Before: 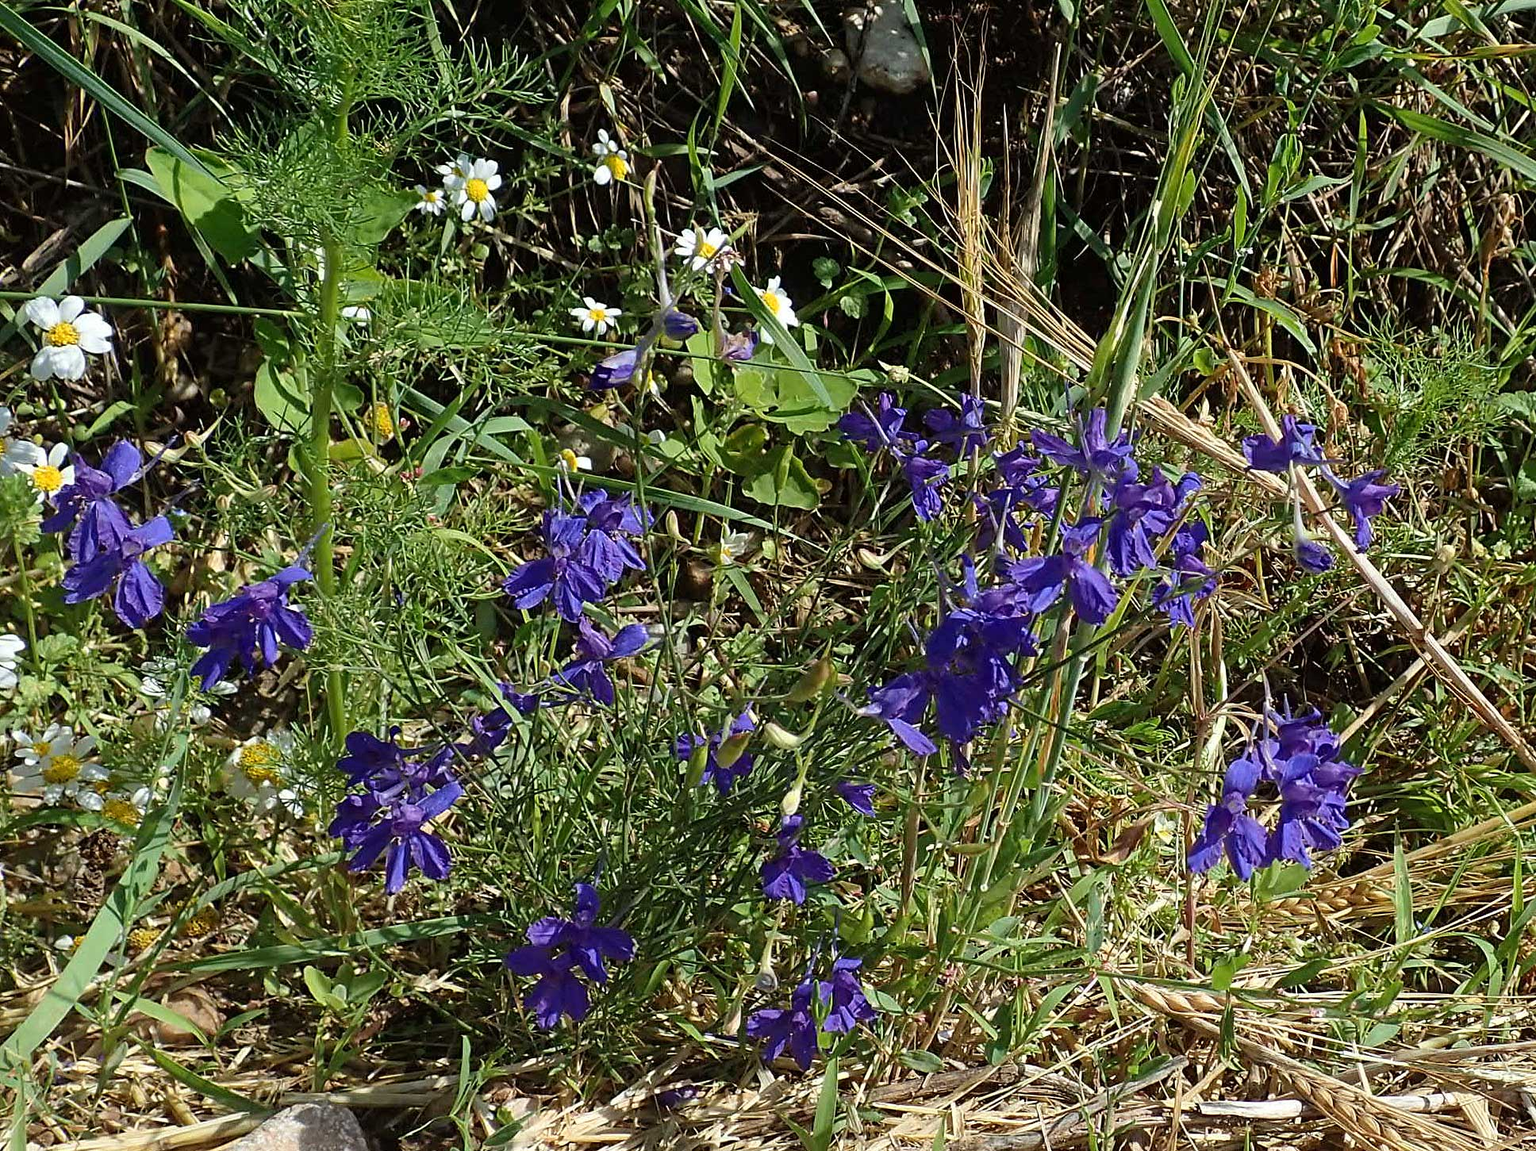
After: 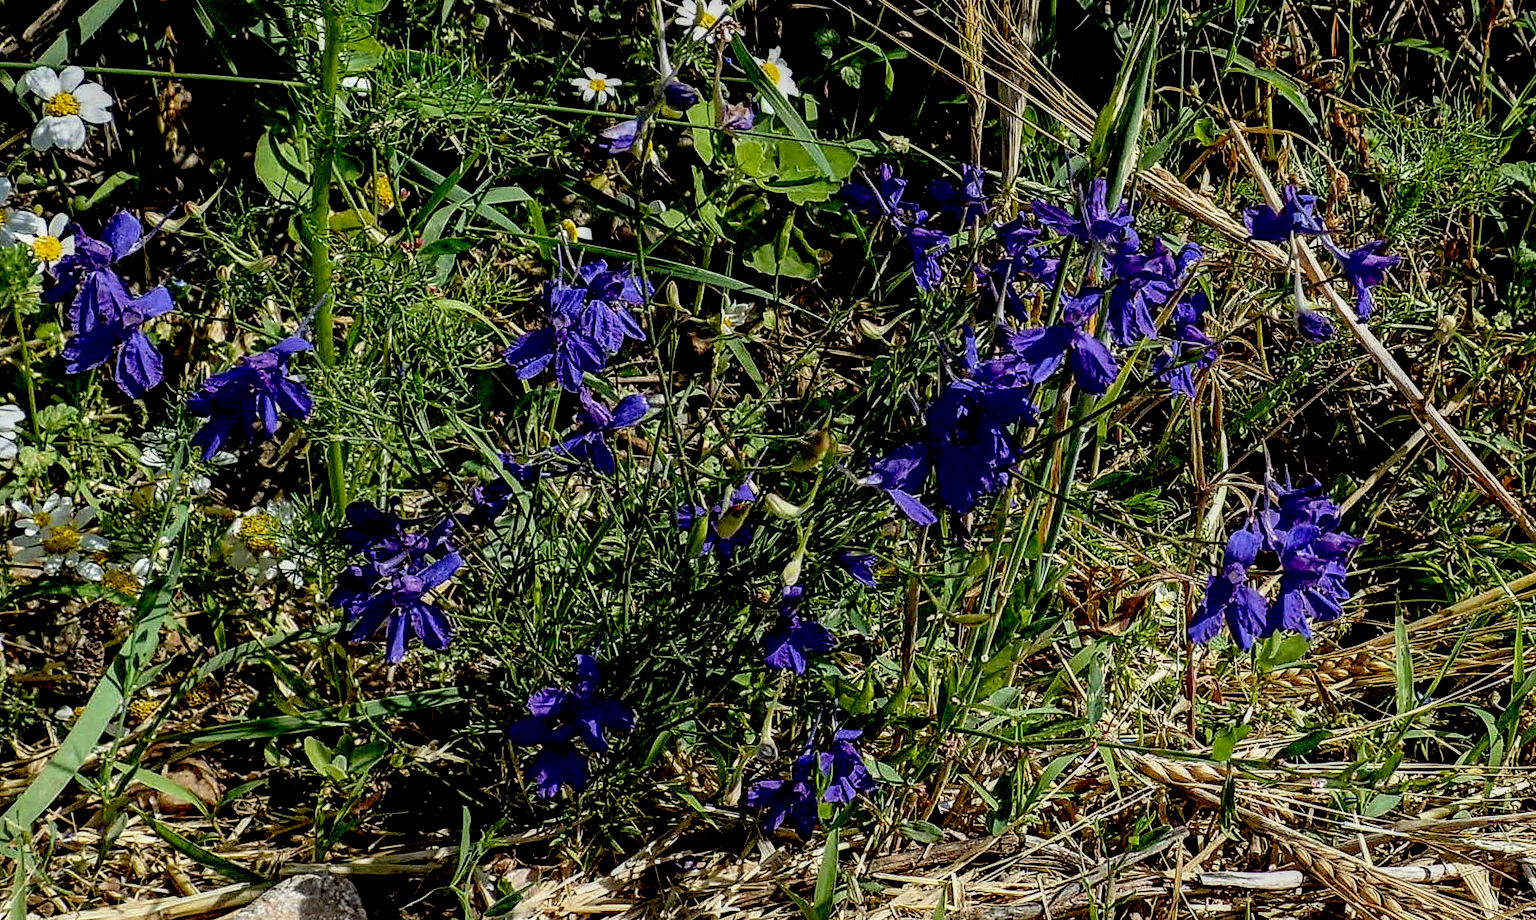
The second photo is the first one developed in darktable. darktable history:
exposure: black level correction 0.046, exposure -0.228 EV, compensate highlight preservation false
local contrast: detail 150%
crop and rotate: top 19.998%
